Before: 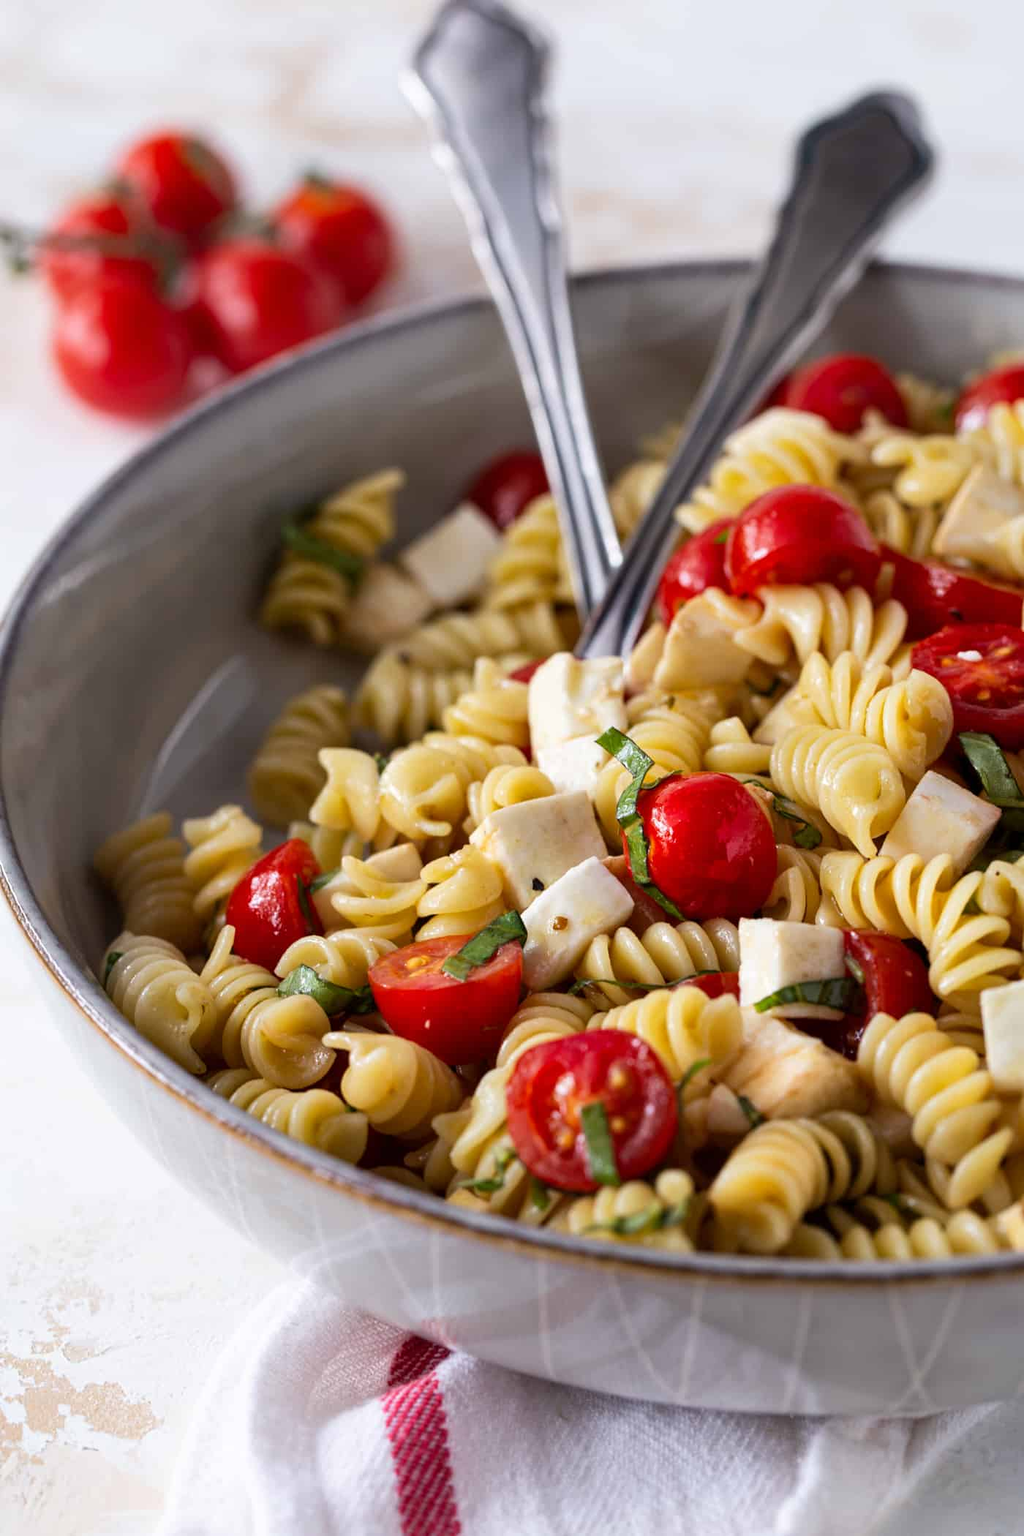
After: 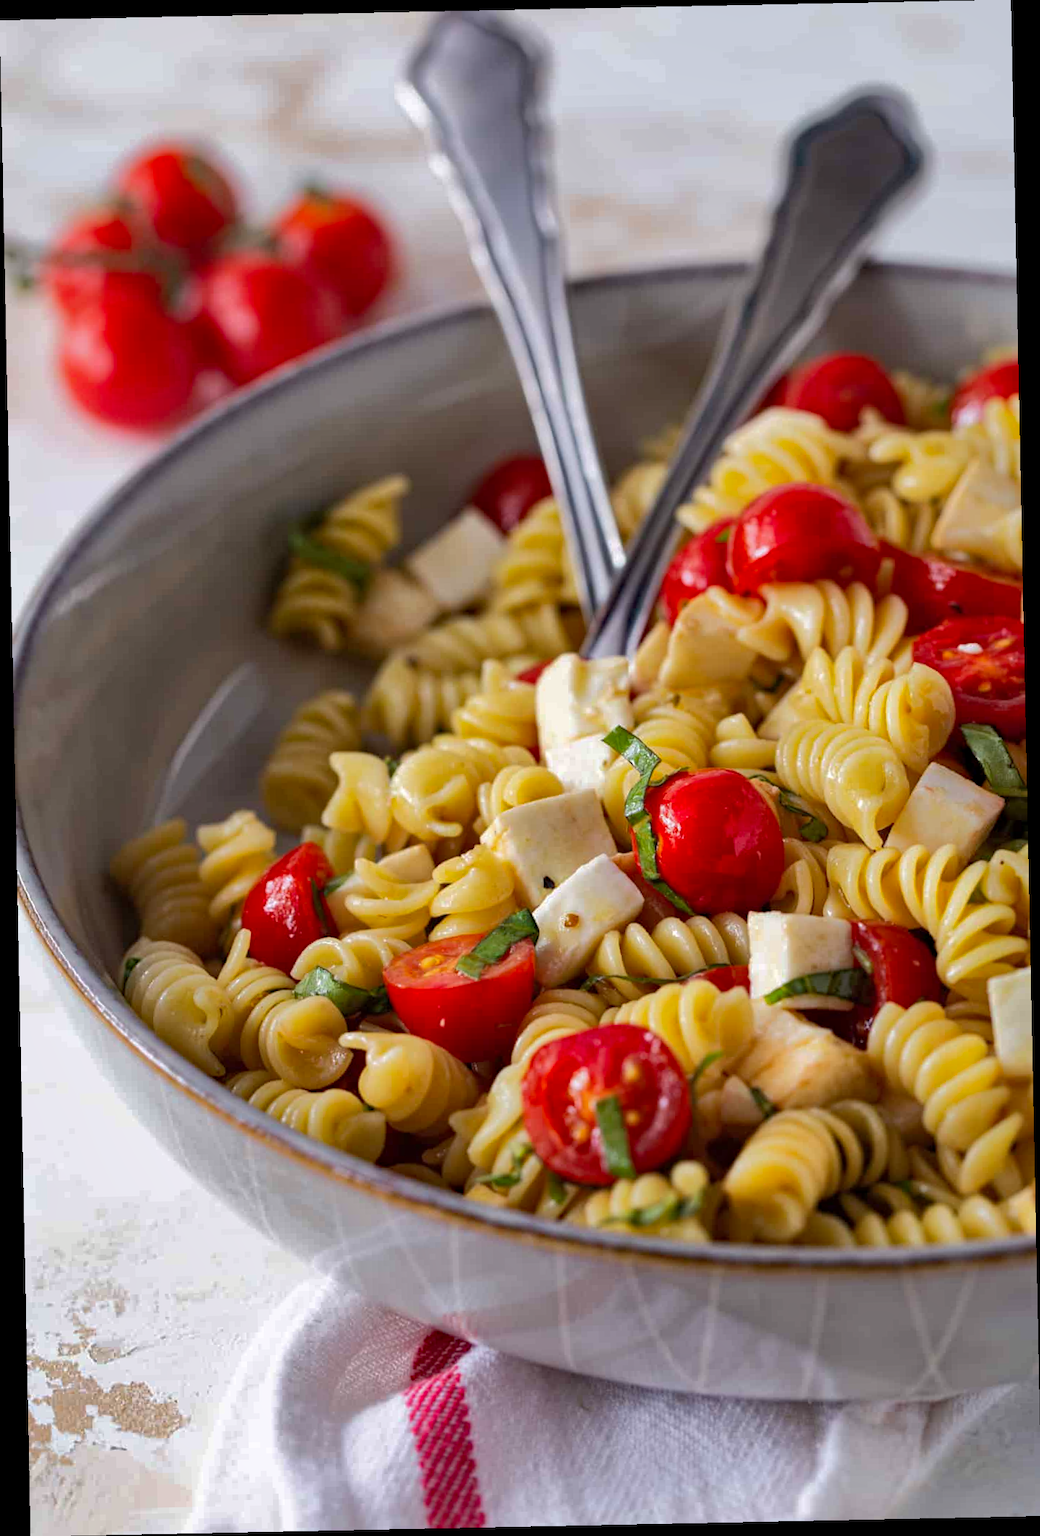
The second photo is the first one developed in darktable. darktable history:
rotate and perspective: rotation -1.17°, automatic cropping off
contrast brightness saturation: contrast 0.04, saturation 0.07
haze removal: compatibility mode true, adaptive false
shadows and highlights: shadows 40, highlights -60
